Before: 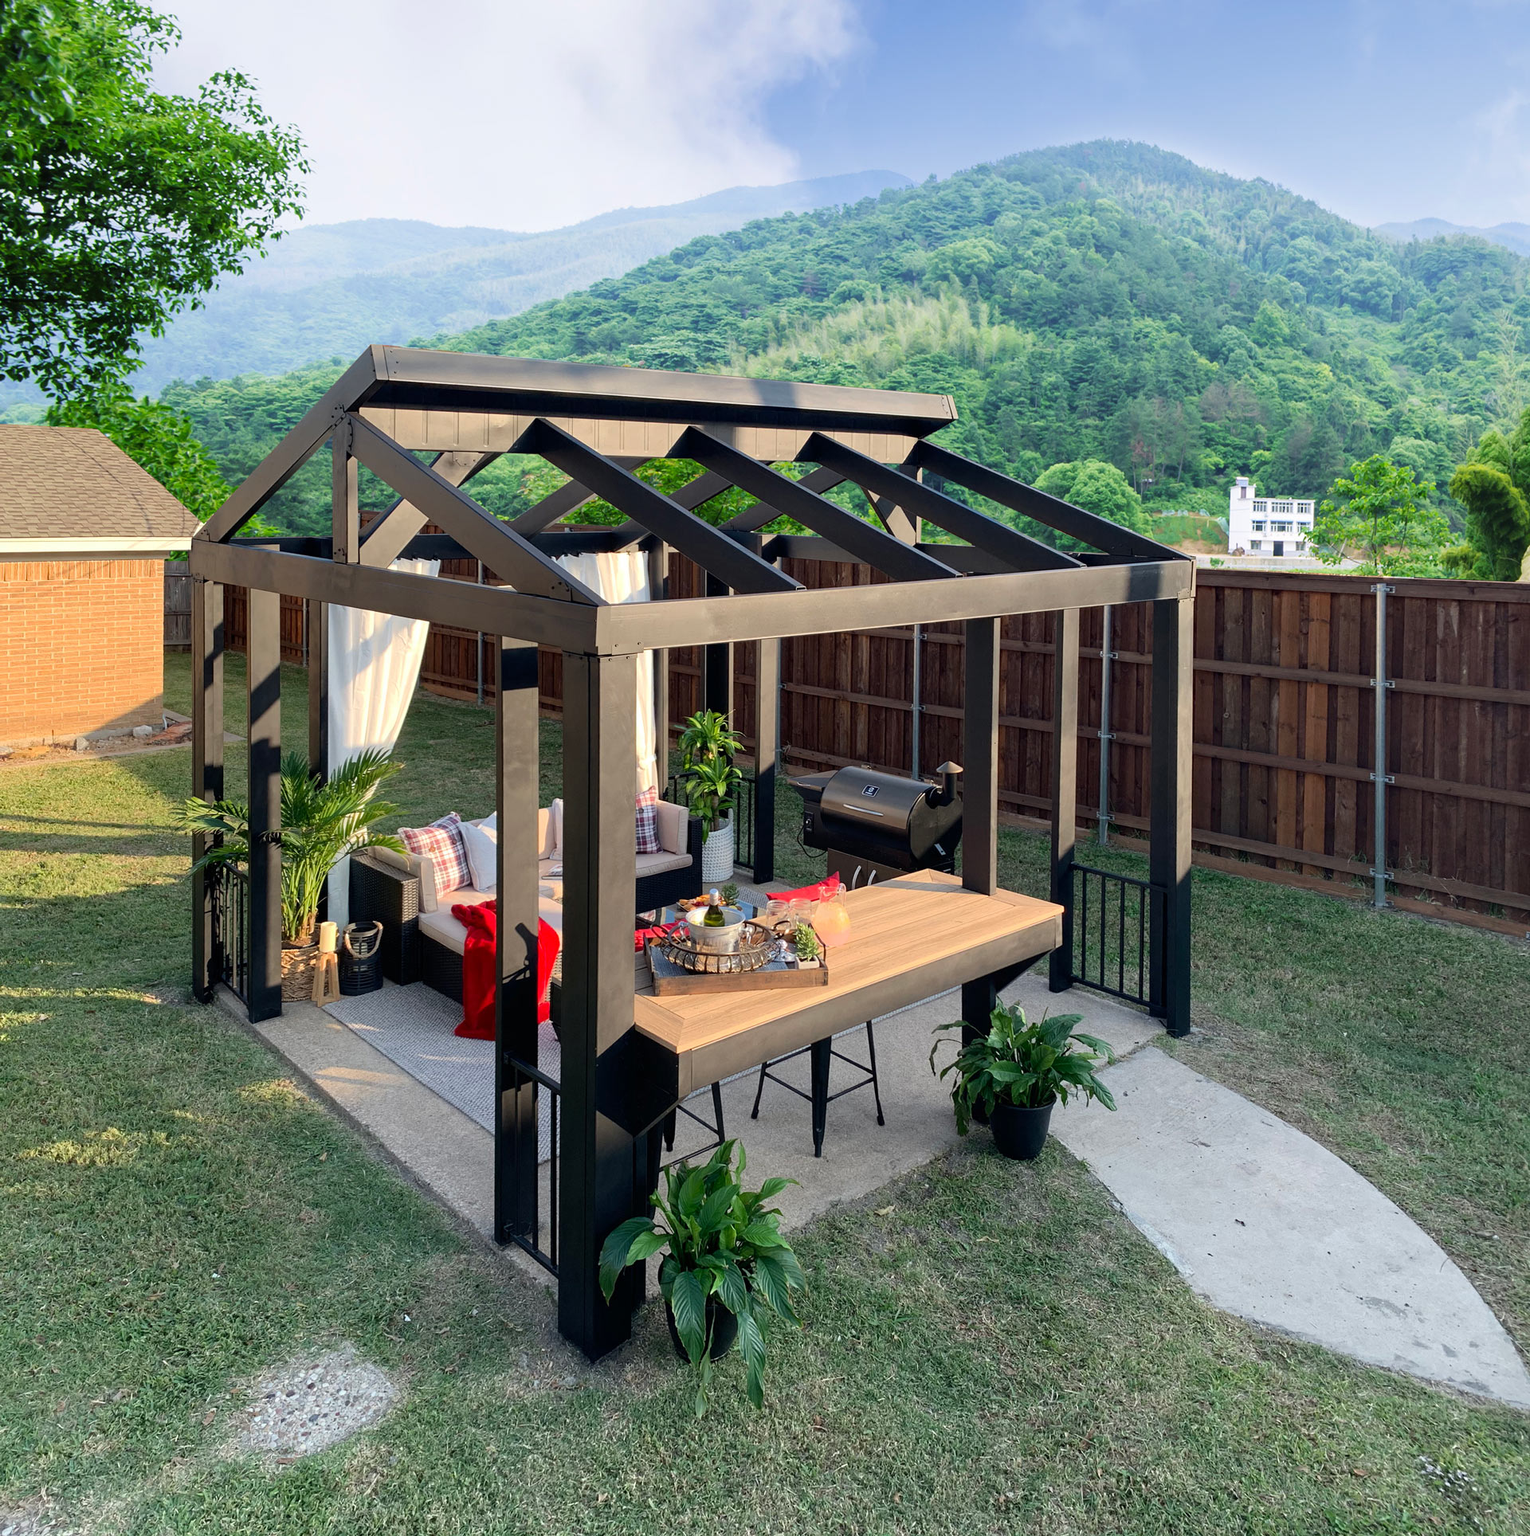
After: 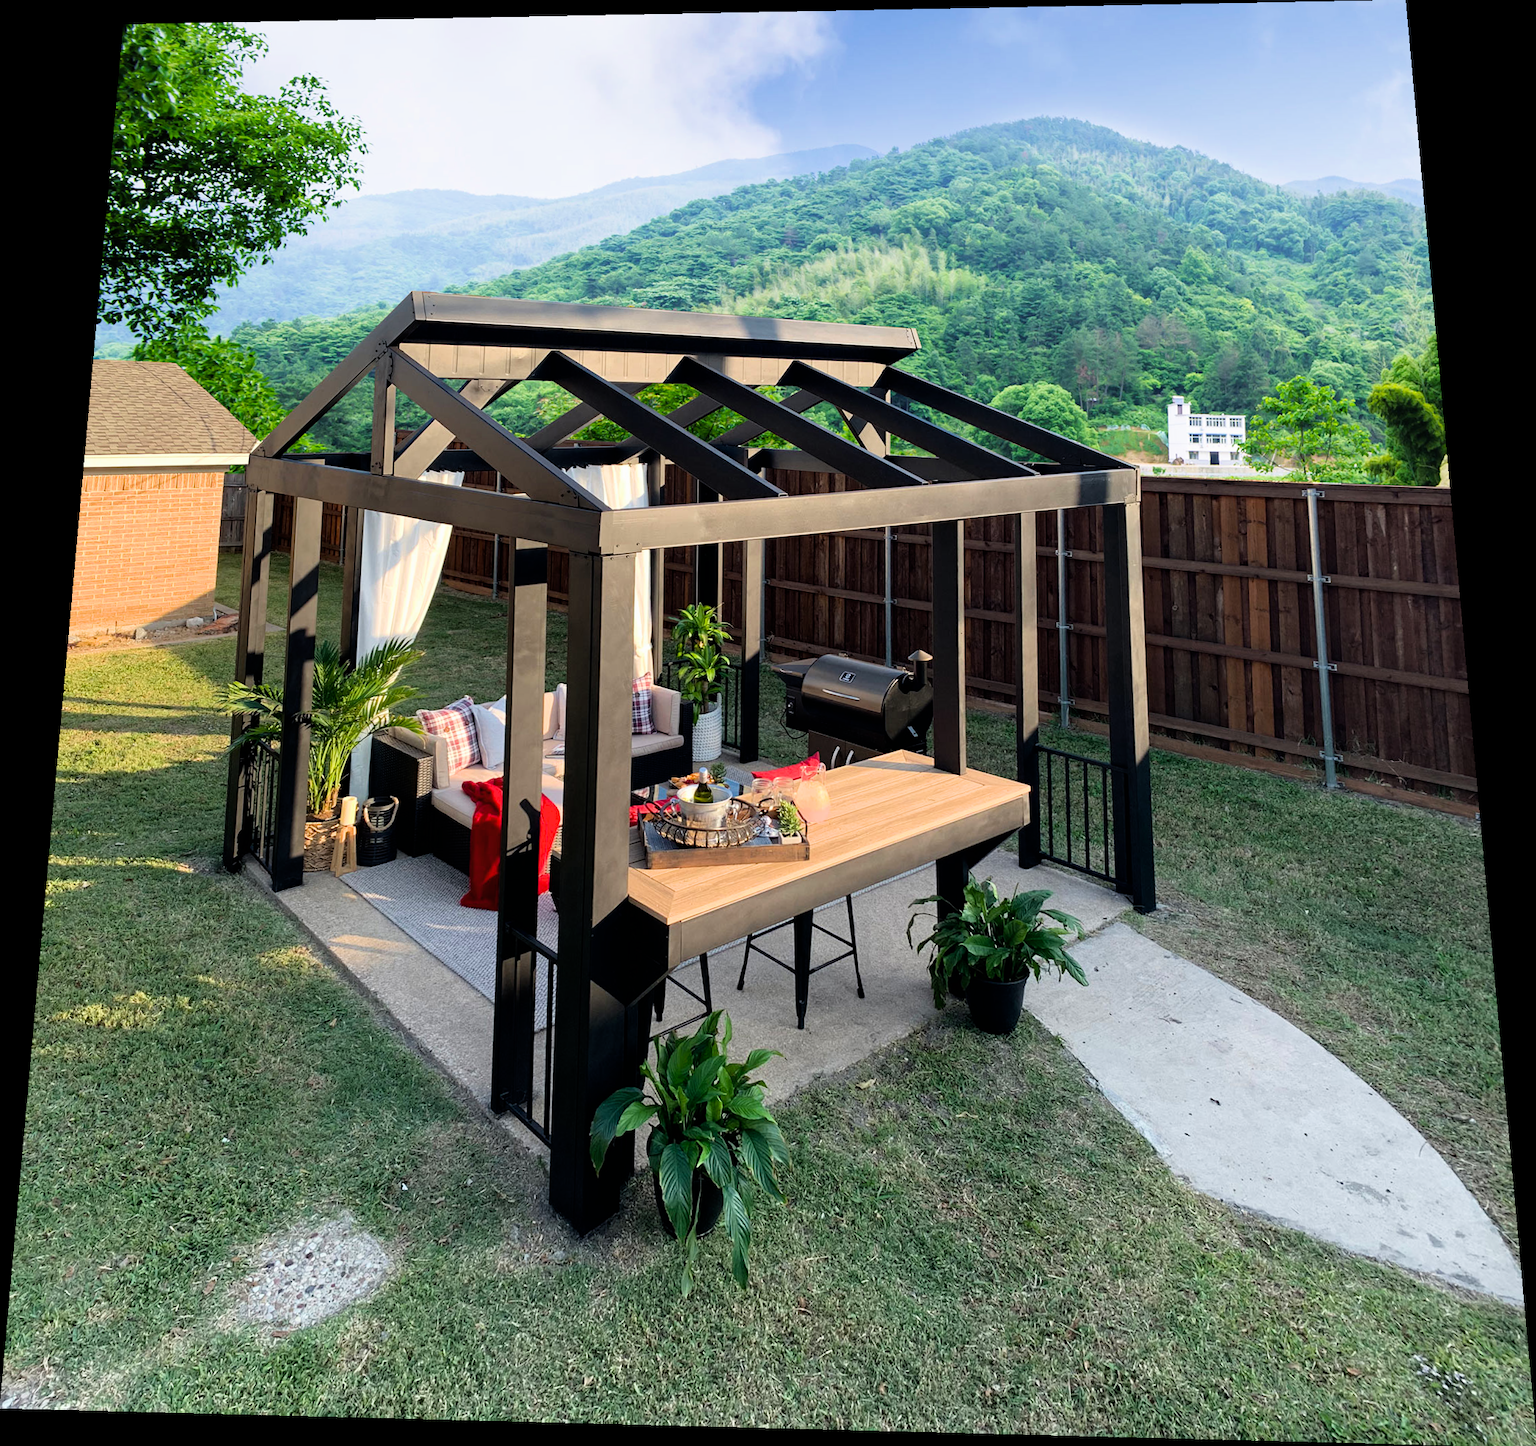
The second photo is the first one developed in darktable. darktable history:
filmic rgb: black relative exposure -9.5 EV, white relative exposure 3.02 EV, hardness 6.12
rotate and perspective: rotation 0.128°, lens shift (vertical) -0.181, lens shift (horizontal) -0.044, shear 0.001, automatic cropping off
color balance rgb: linear chroma grading › global chroma 10%, global vibrance 10%, contrast 15%, saturation formula JzAzBz (2021)
